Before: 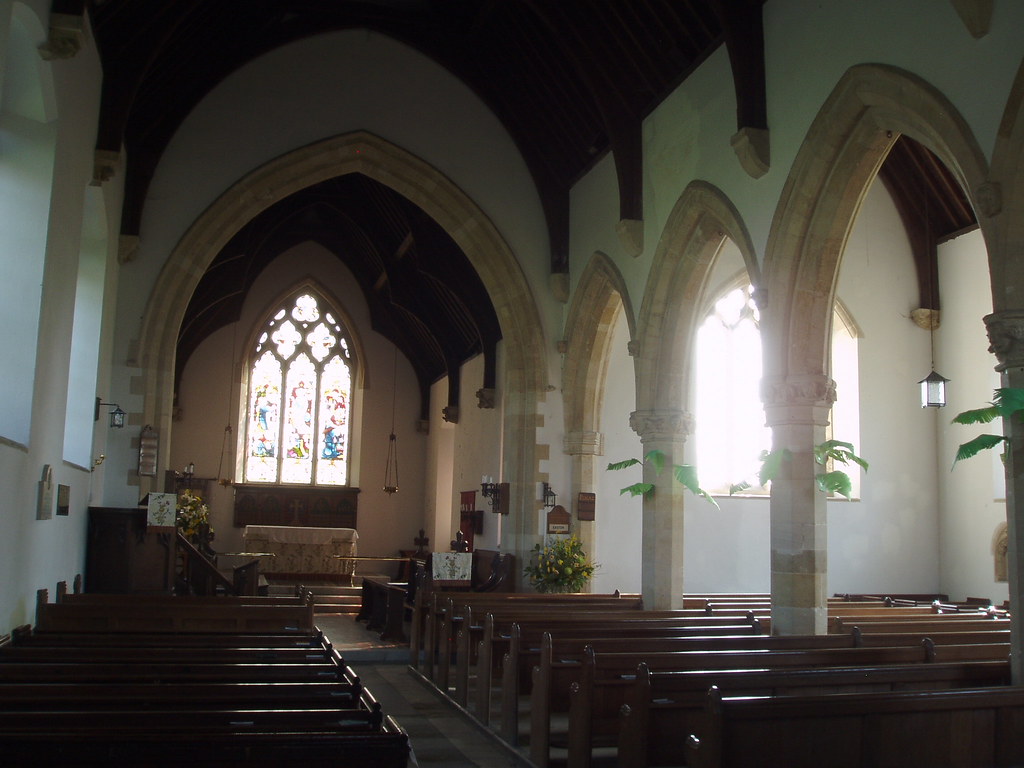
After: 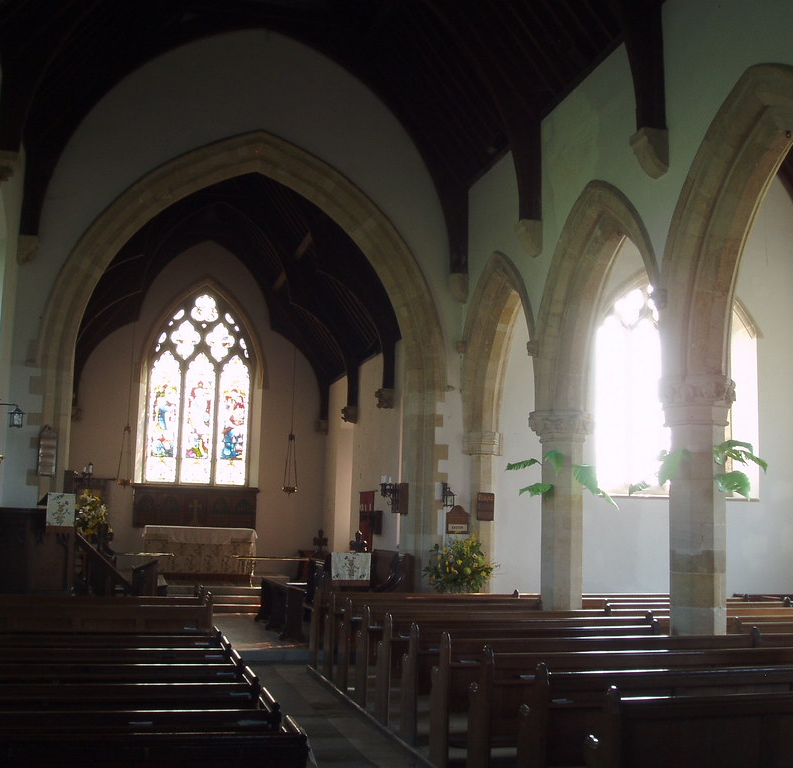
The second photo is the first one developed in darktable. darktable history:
white balance: red 1, blue 1
crop: left 9.88%, right 12.664%
